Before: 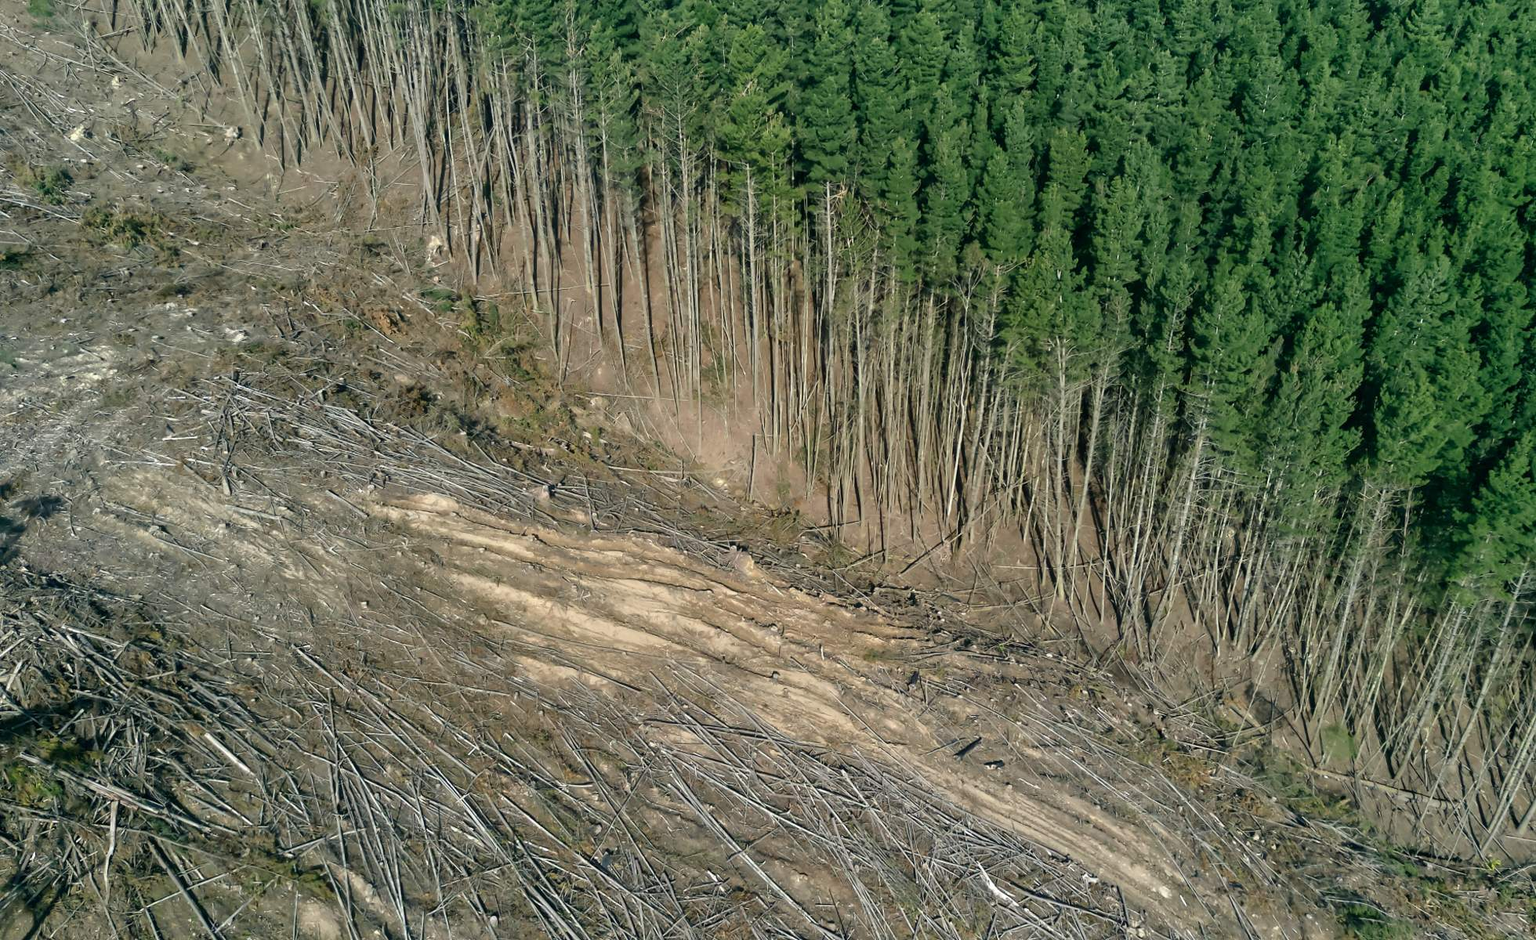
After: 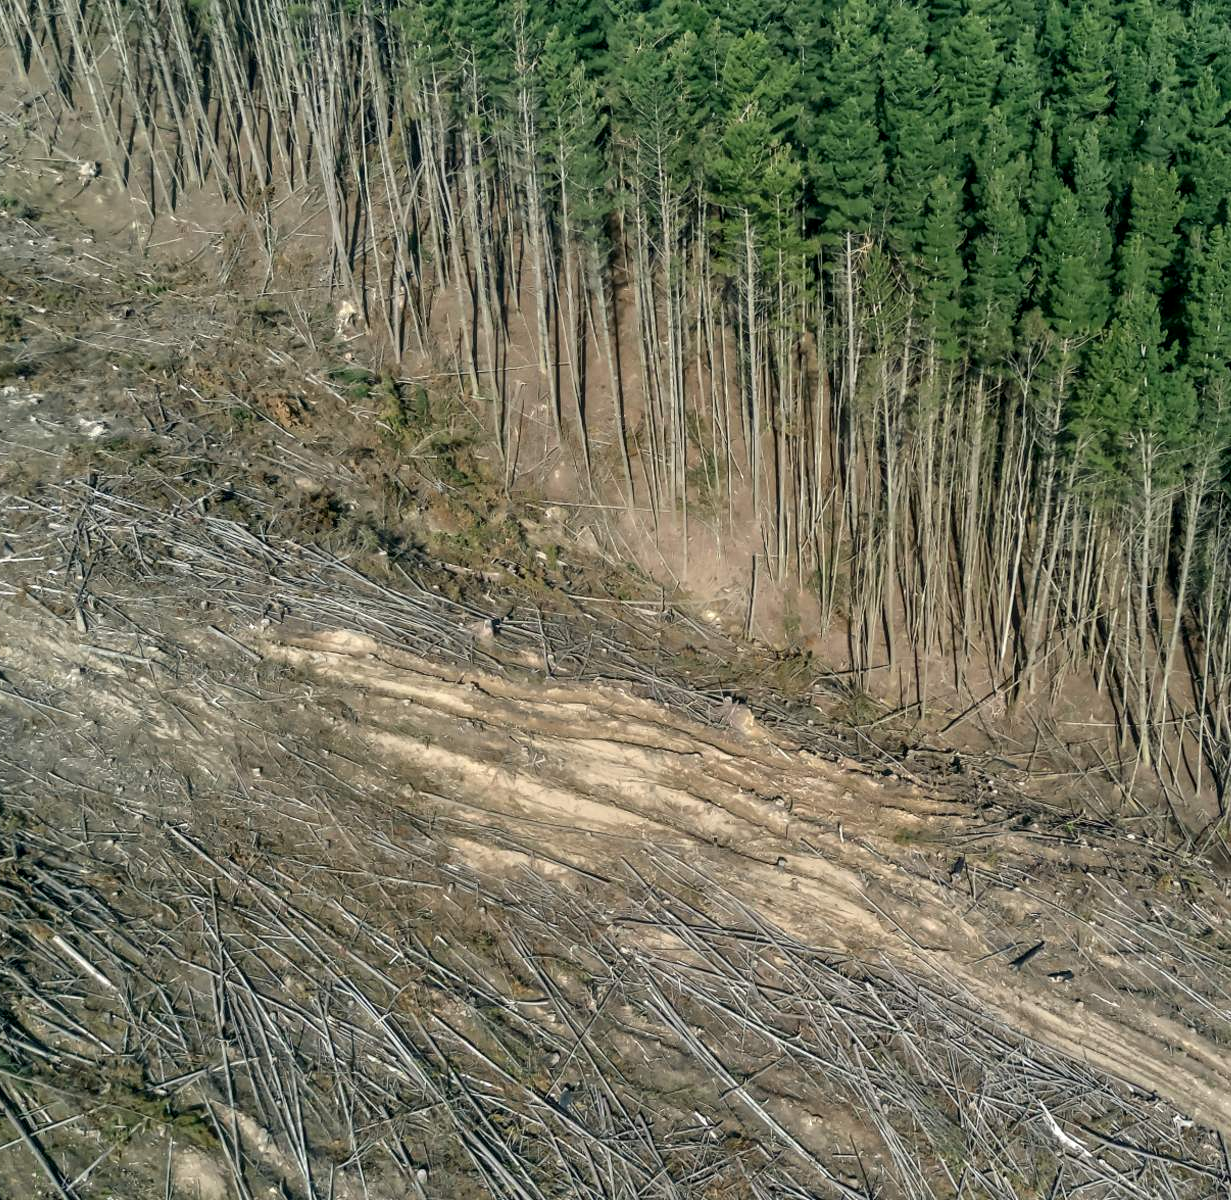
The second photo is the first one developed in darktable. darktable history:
crop: left 10.644%, right 26.528%
local contrast: on, module defaults
tone equalizer: -7 EV 0.18 EV, -6 EV 0.12 EV, -5 EV 0.08 EV, -4 EV 0.04 EV, -2 EV -0.02 EV, -1 EV -0.04 EV, +0 EV -0.06 EV, luminance estimator HSV value / RGB max
